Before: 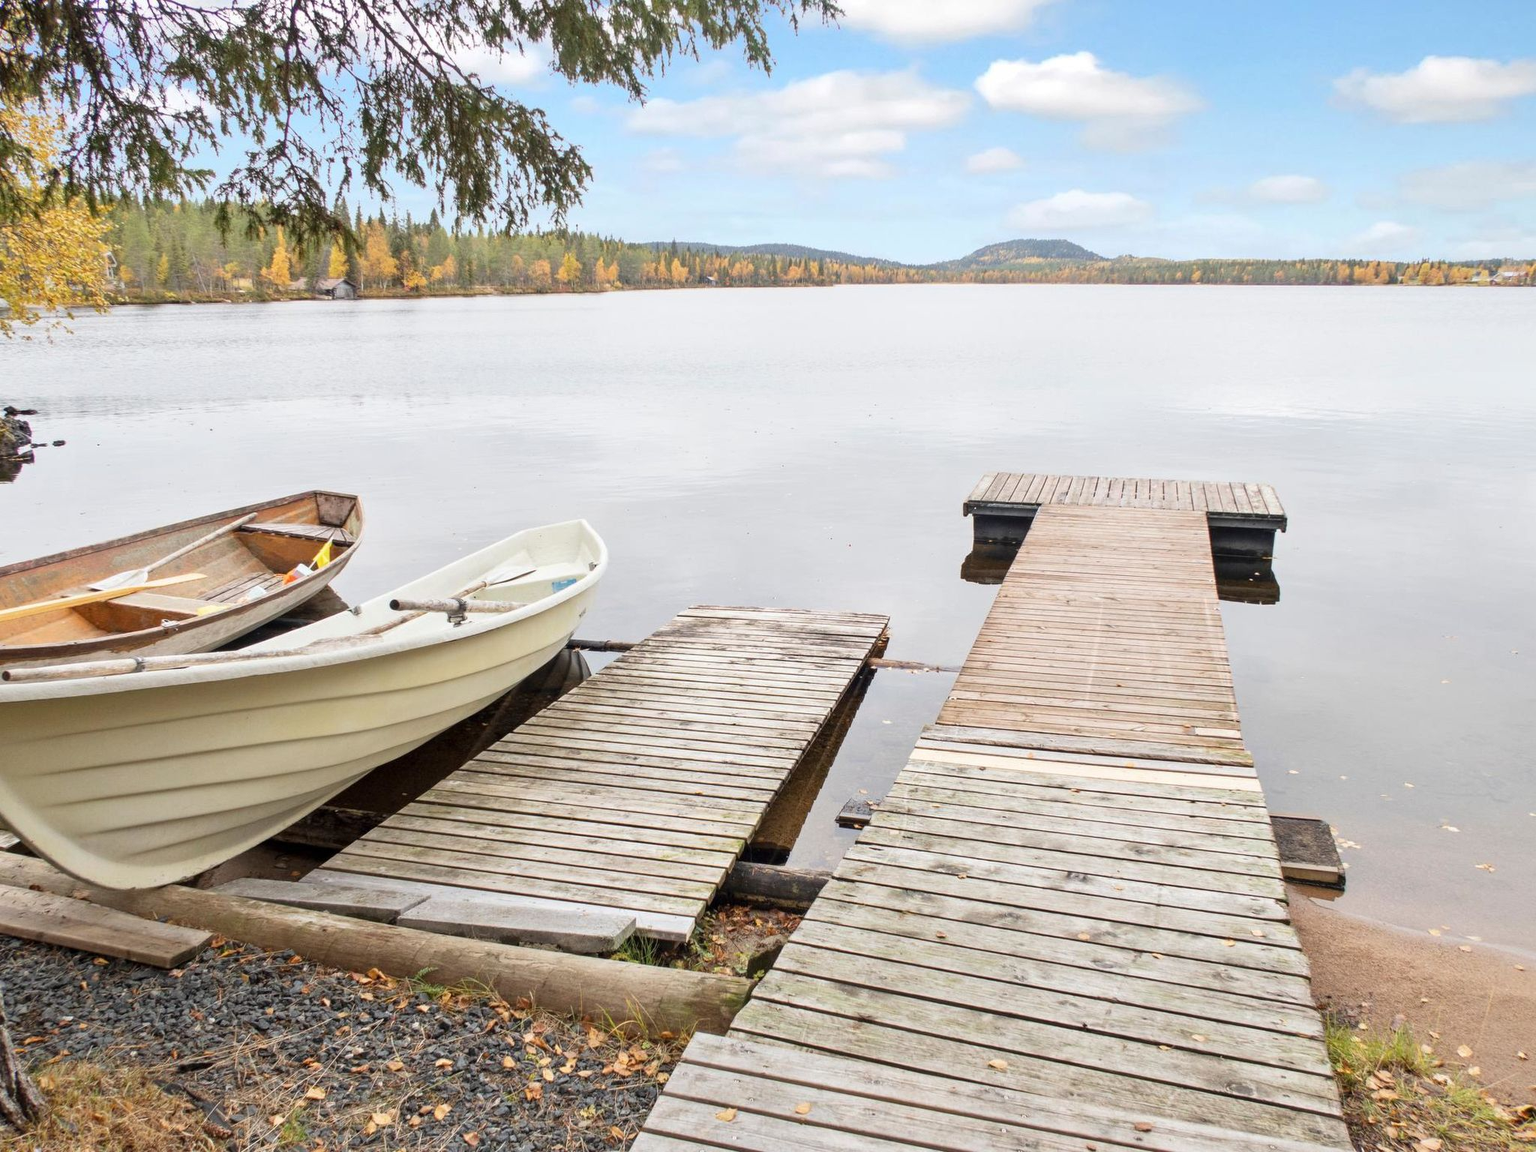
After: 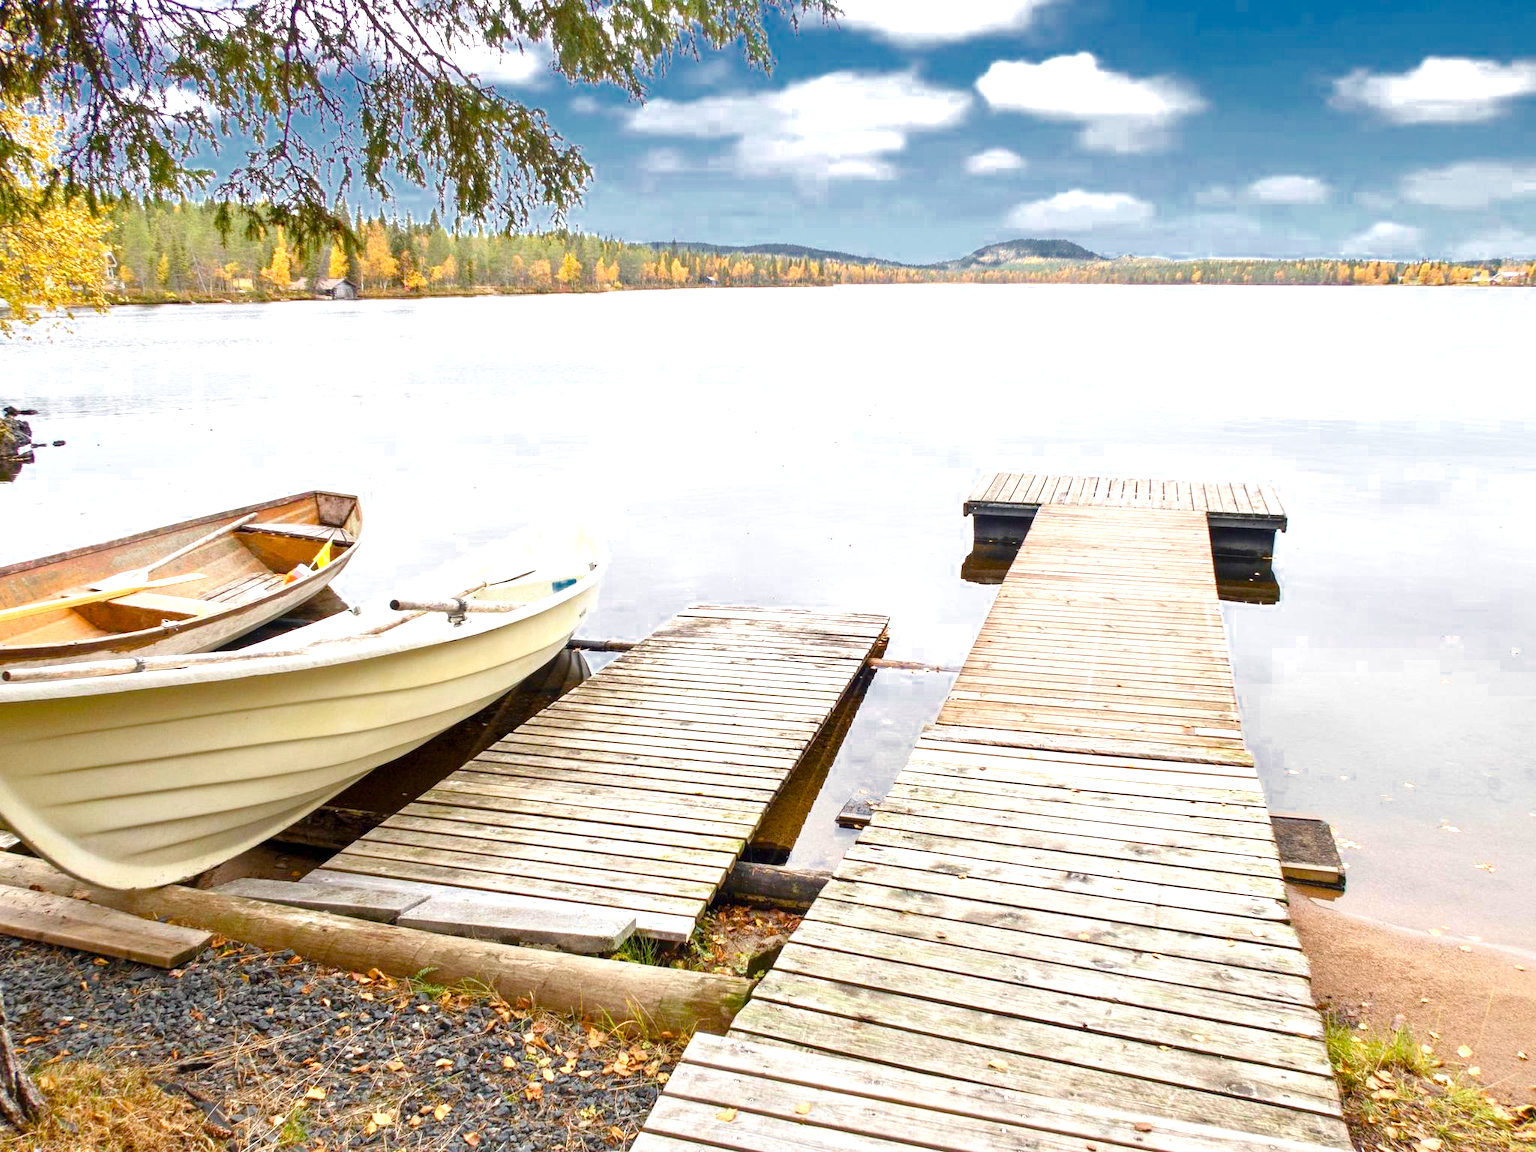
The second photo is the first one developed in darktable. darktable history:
color zones: curves: ch0 [(0, 0.497) (0.143, 0.5) (0.286, 0.5) (0.429, 0.483) (0.571, 0.116) (0.714, -0.006) (0.857, 0.28) (1, 0.497)]
color balance rgb: linear chroma grading › shadows -2.2%, linear chroma grading › highlights -15%, linear chroma grading › global chroma -10%, linear chroma grading › mid-tones -10%, perceptual saturation grading › global saturation 45%, perceptual saturation grading › highlights -50%, perceptual saturation grading › shadows 30%, perceptual brilliance grading › global brilliance 18%, global vibrance 45%
